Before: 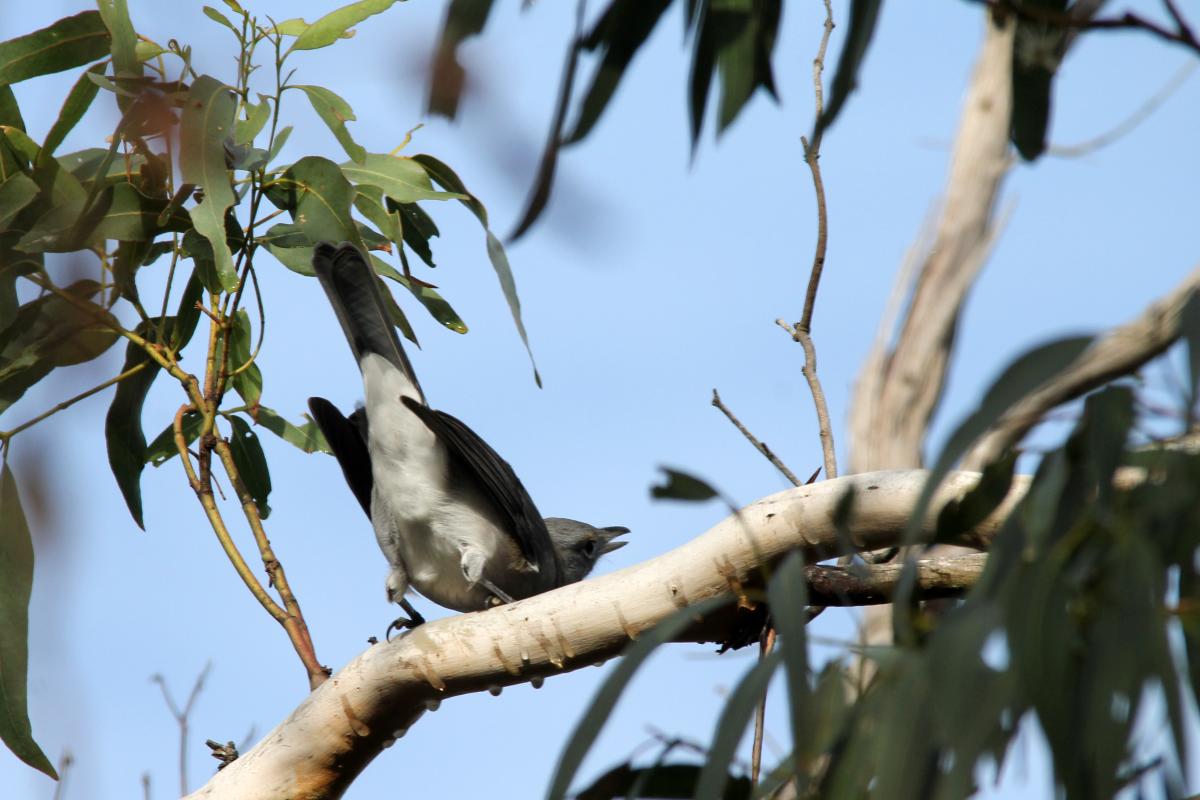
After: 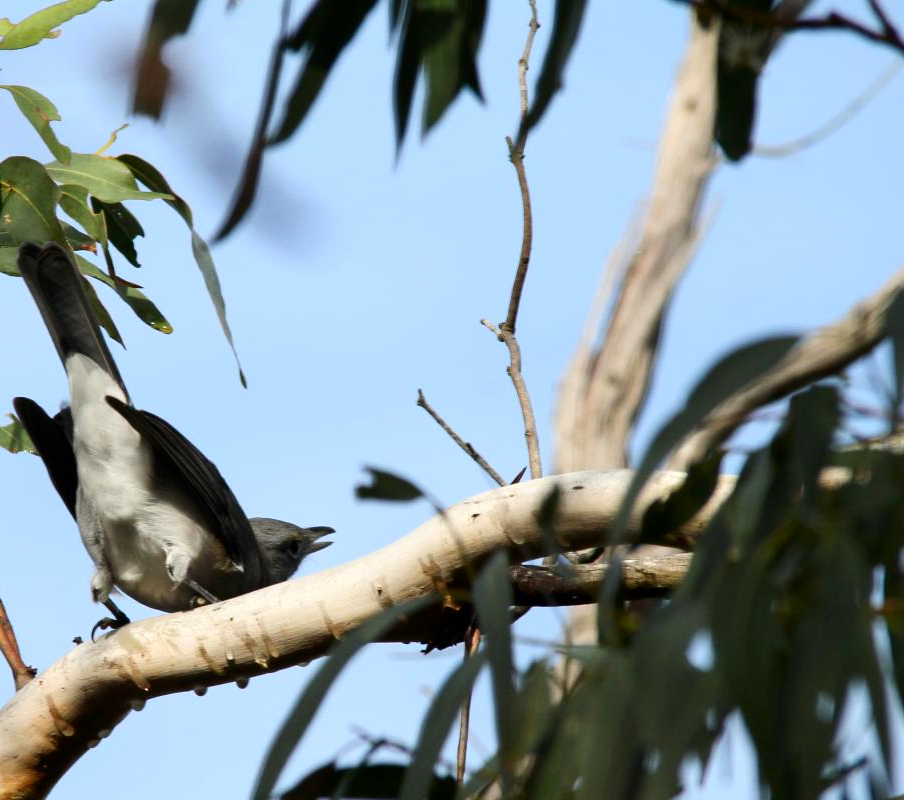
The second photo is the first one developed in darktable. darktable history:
crop and rotate: left 24.657%
contrast brightness saturation: contrast 0.154, brightness -0.01, saturation 0.097
